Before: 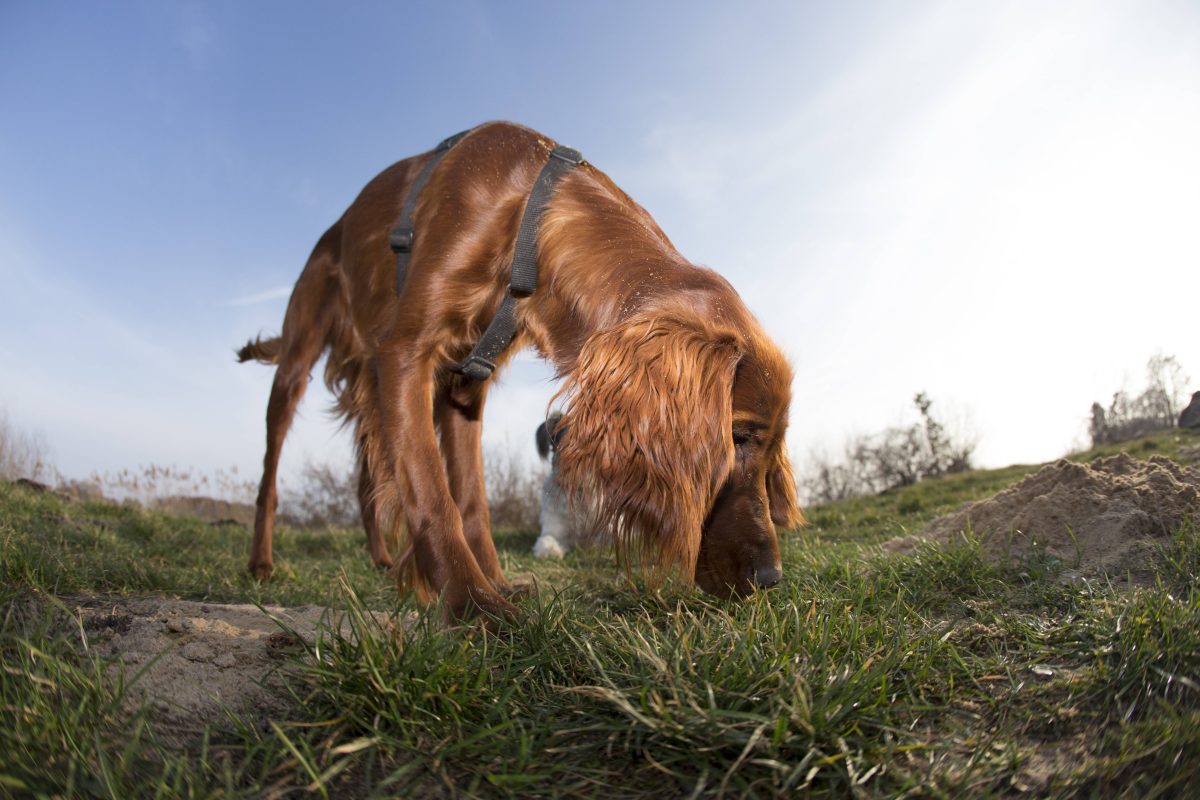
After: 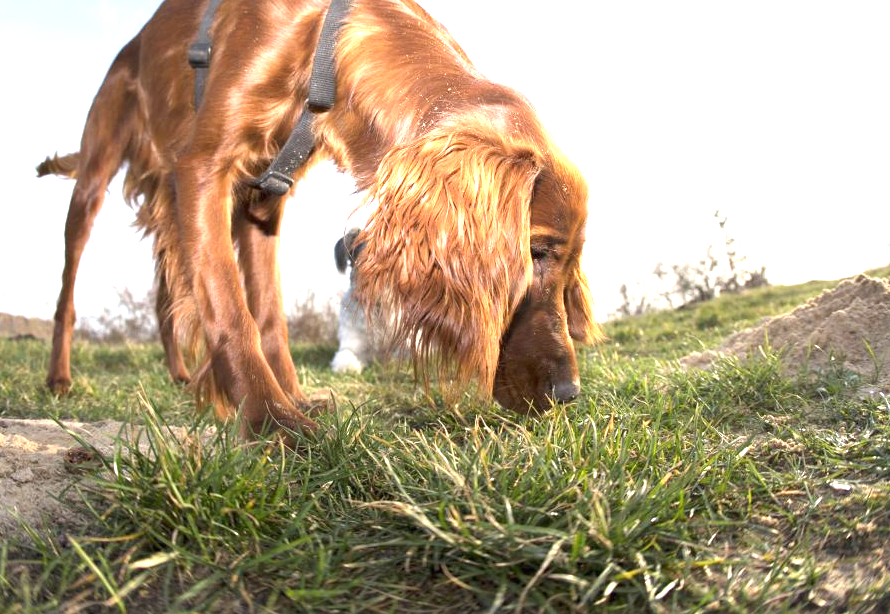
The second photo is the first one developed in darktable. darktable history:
exposure: black level correction 0, exposure 1.661 EV, compensate highlight preservation false
crop: left 16.872%, top 23.152%, right 8.905%
